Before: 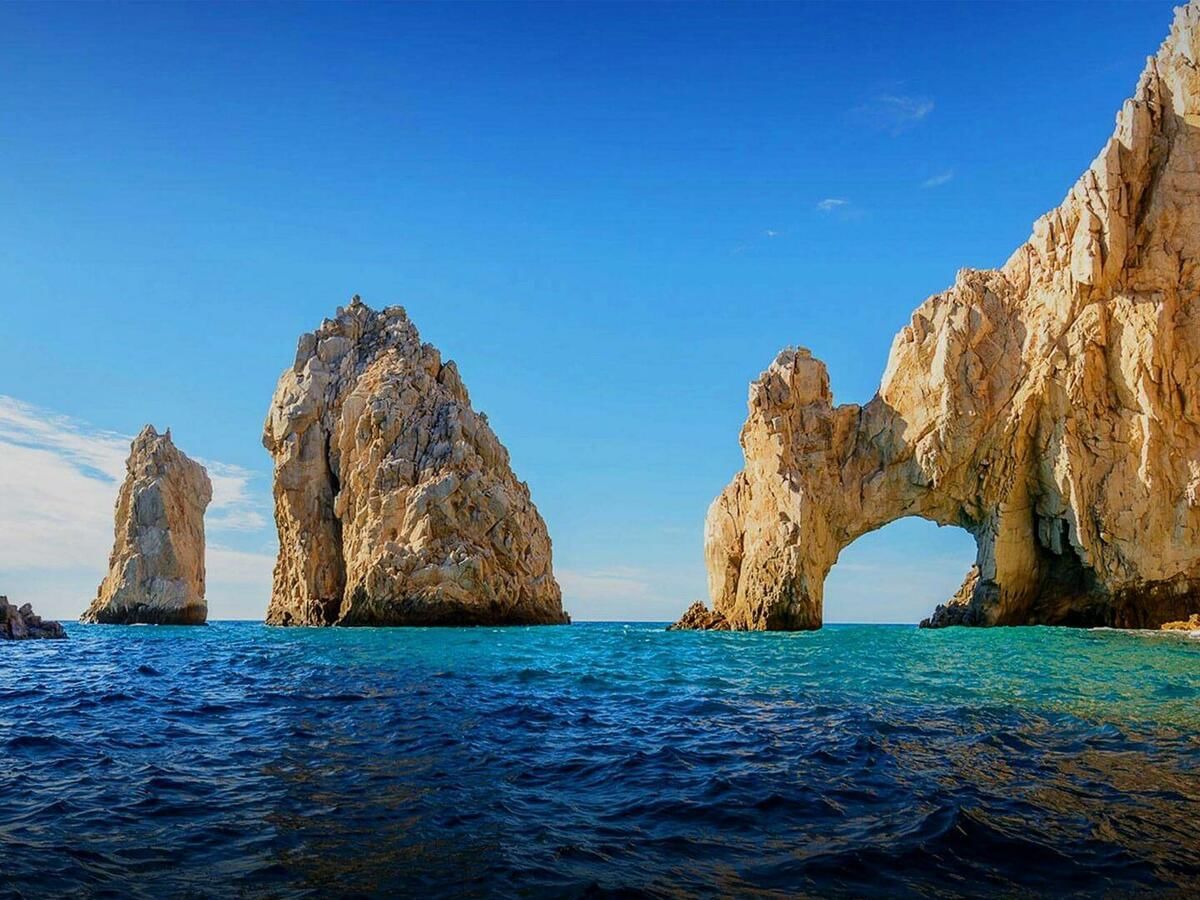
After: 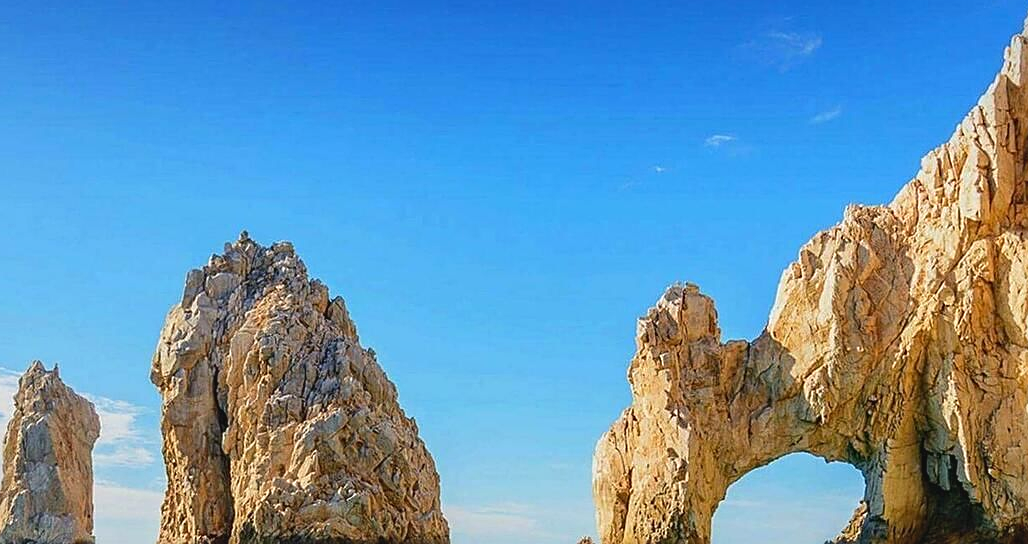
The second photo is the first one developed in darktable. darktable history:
white balance: red 1, blue 1
local contrast: highlights 100%, shadows 100%, detail 120%, midtone range 0.2
exposure: exposure 0.3 EV, compensate highlight preservation false
crop and rotate: left 9.345%, top 7.22%, right 4.982%, bottom 32.331%
sharpen: on, module defaults
contrast brightness saturation: contrast -0.11
